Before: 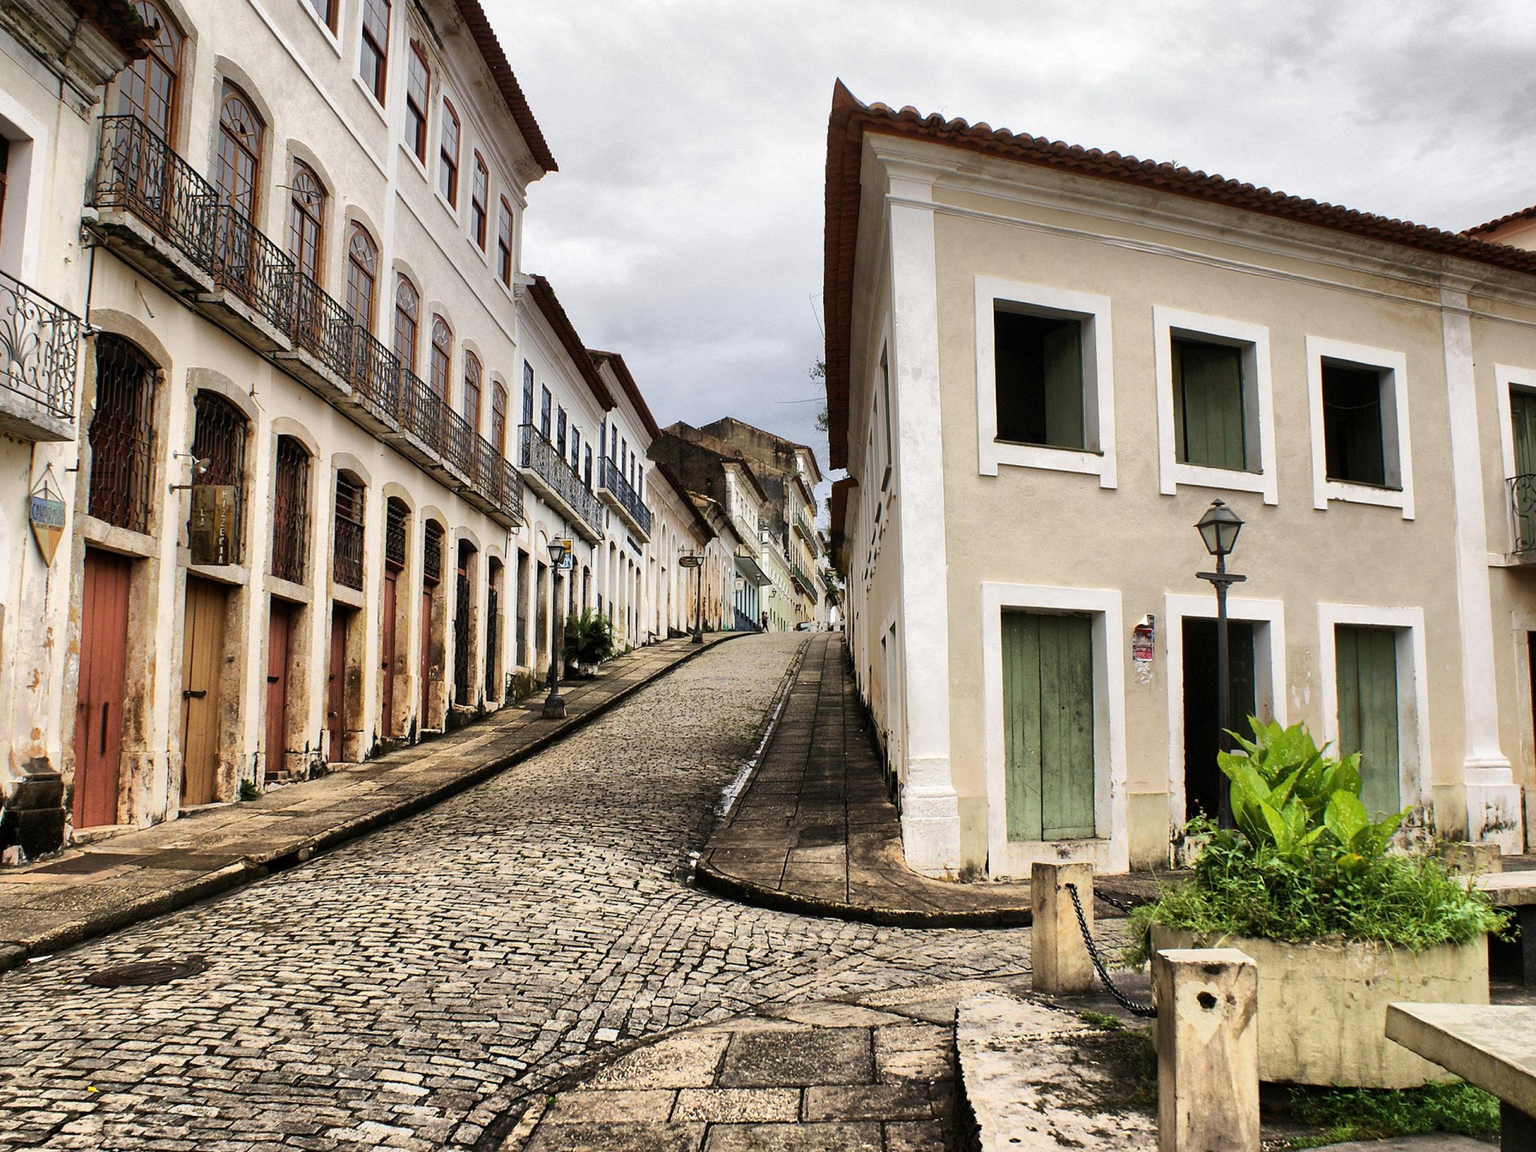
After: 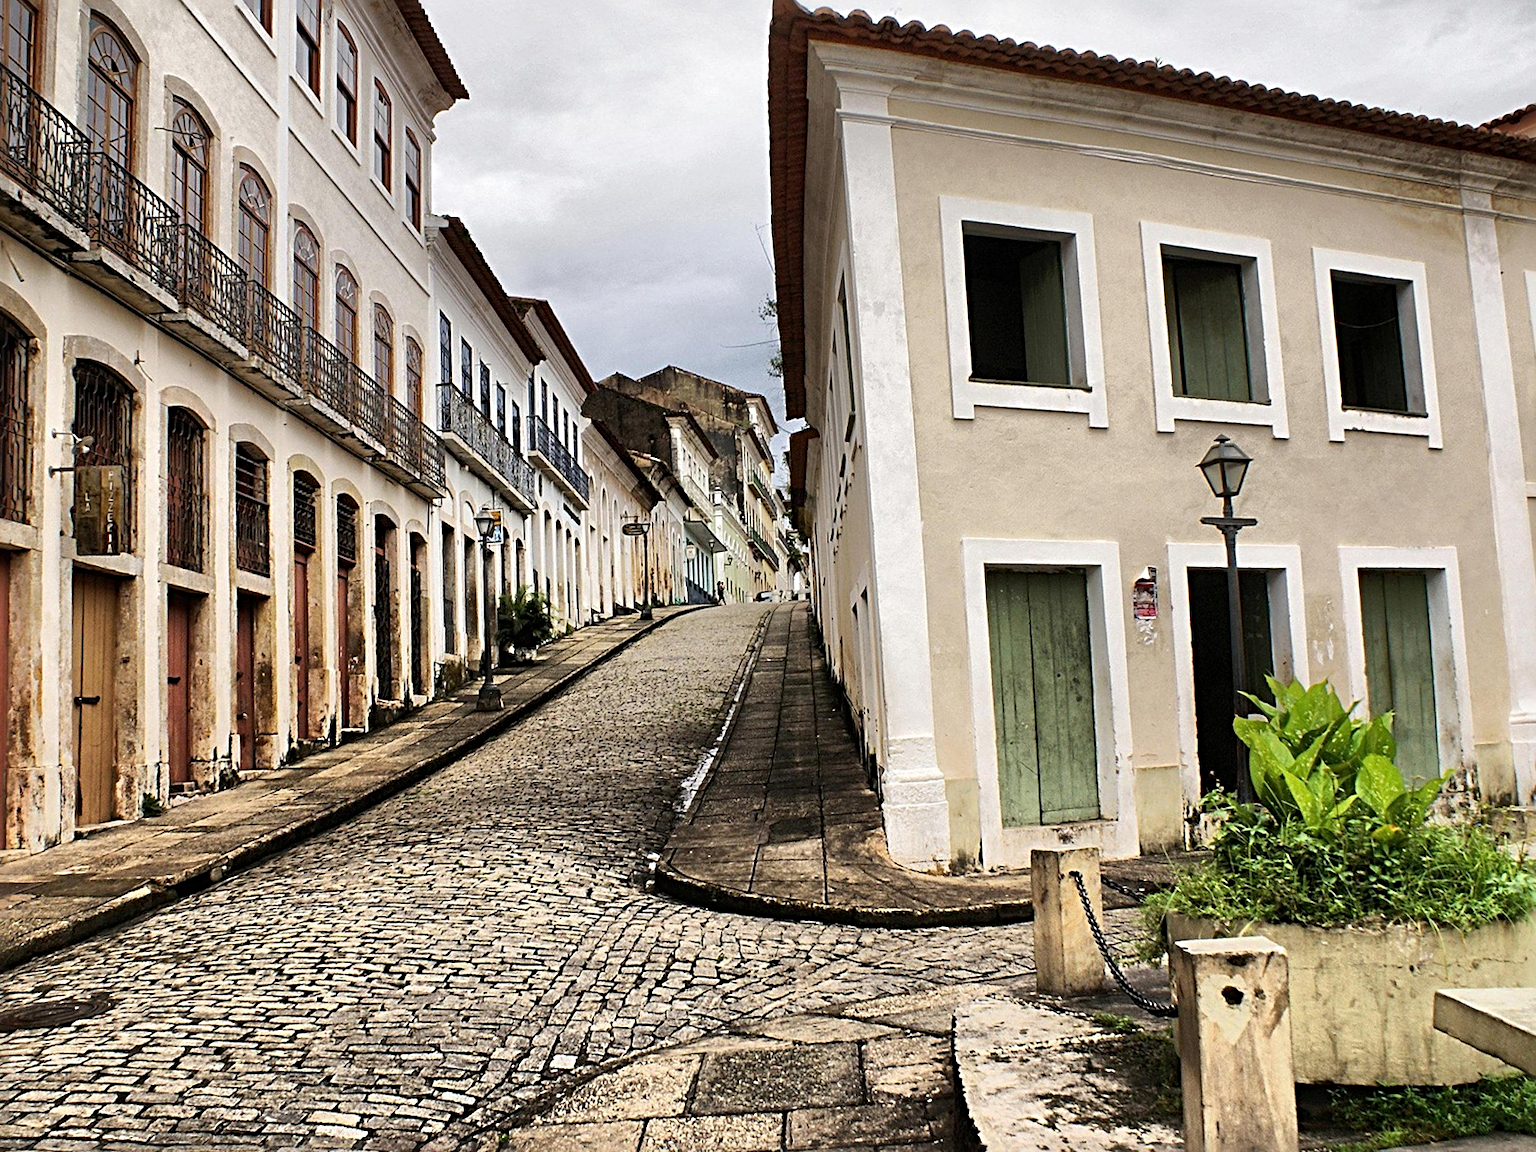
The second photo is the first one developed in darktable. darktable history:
crop and rotate: angle 2.38°, left 5.72%, top 5.715%
sharpen: radius 3.987
